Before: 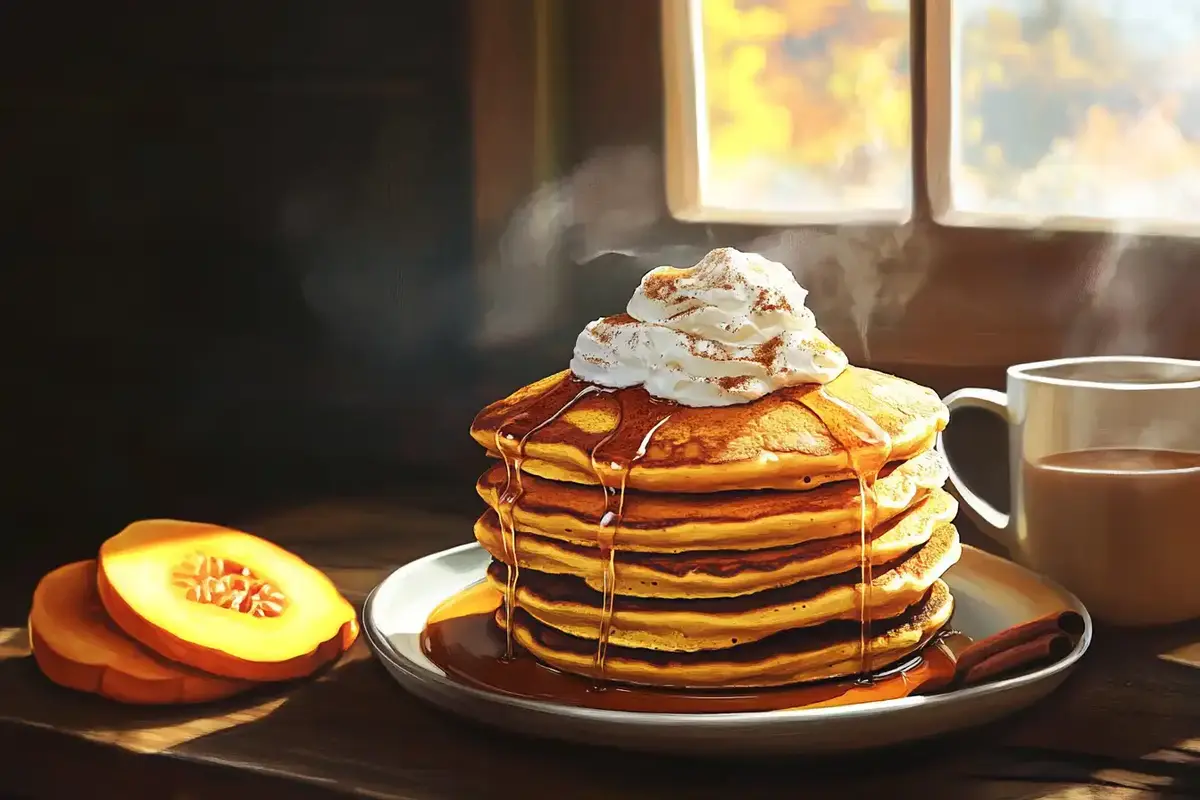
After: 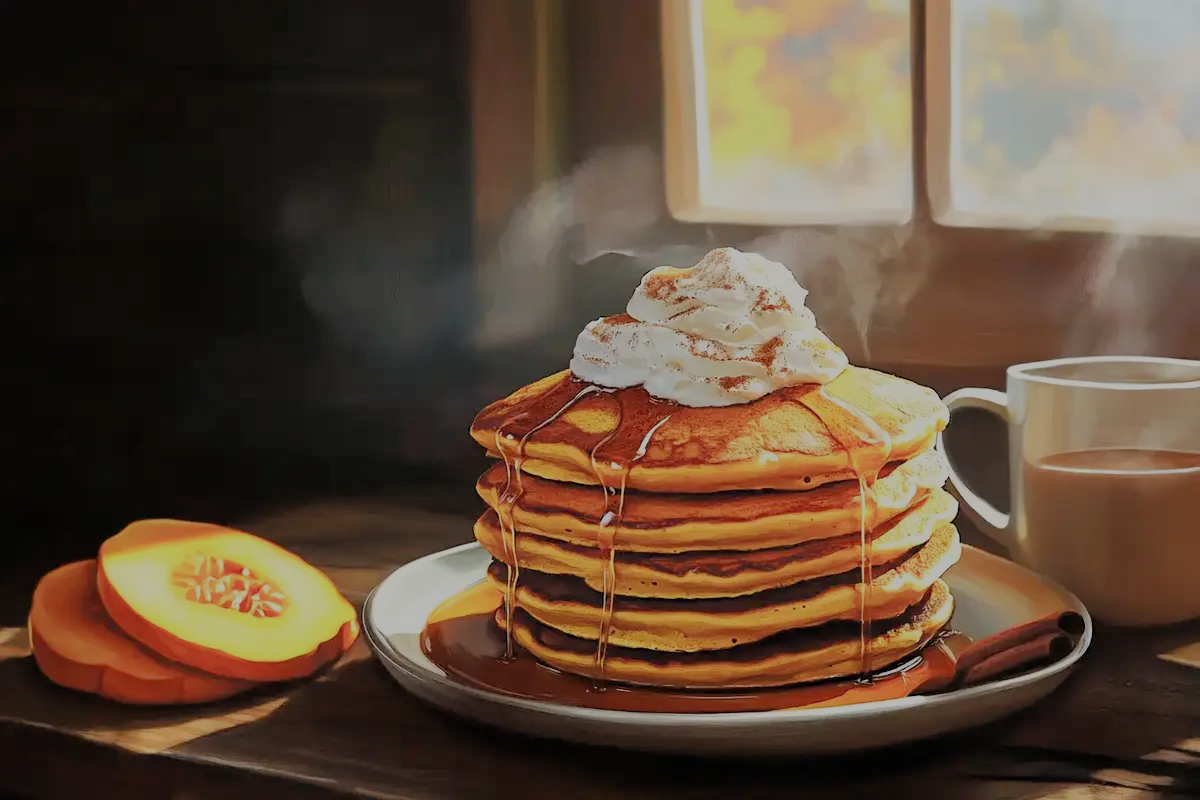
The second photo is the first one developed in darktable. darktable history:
filmic rgb: black relative exposure -7.04 EV, white relative exposure 5.97 EV, threshold 5.99 EV, target black luminance 0%, hardness 2.78, latitude 62.16%, contrast 0.704, highlights saturation mix 10.62%, shadows ↔ highlights balance -0.128%, enable highlight reconstruction true
